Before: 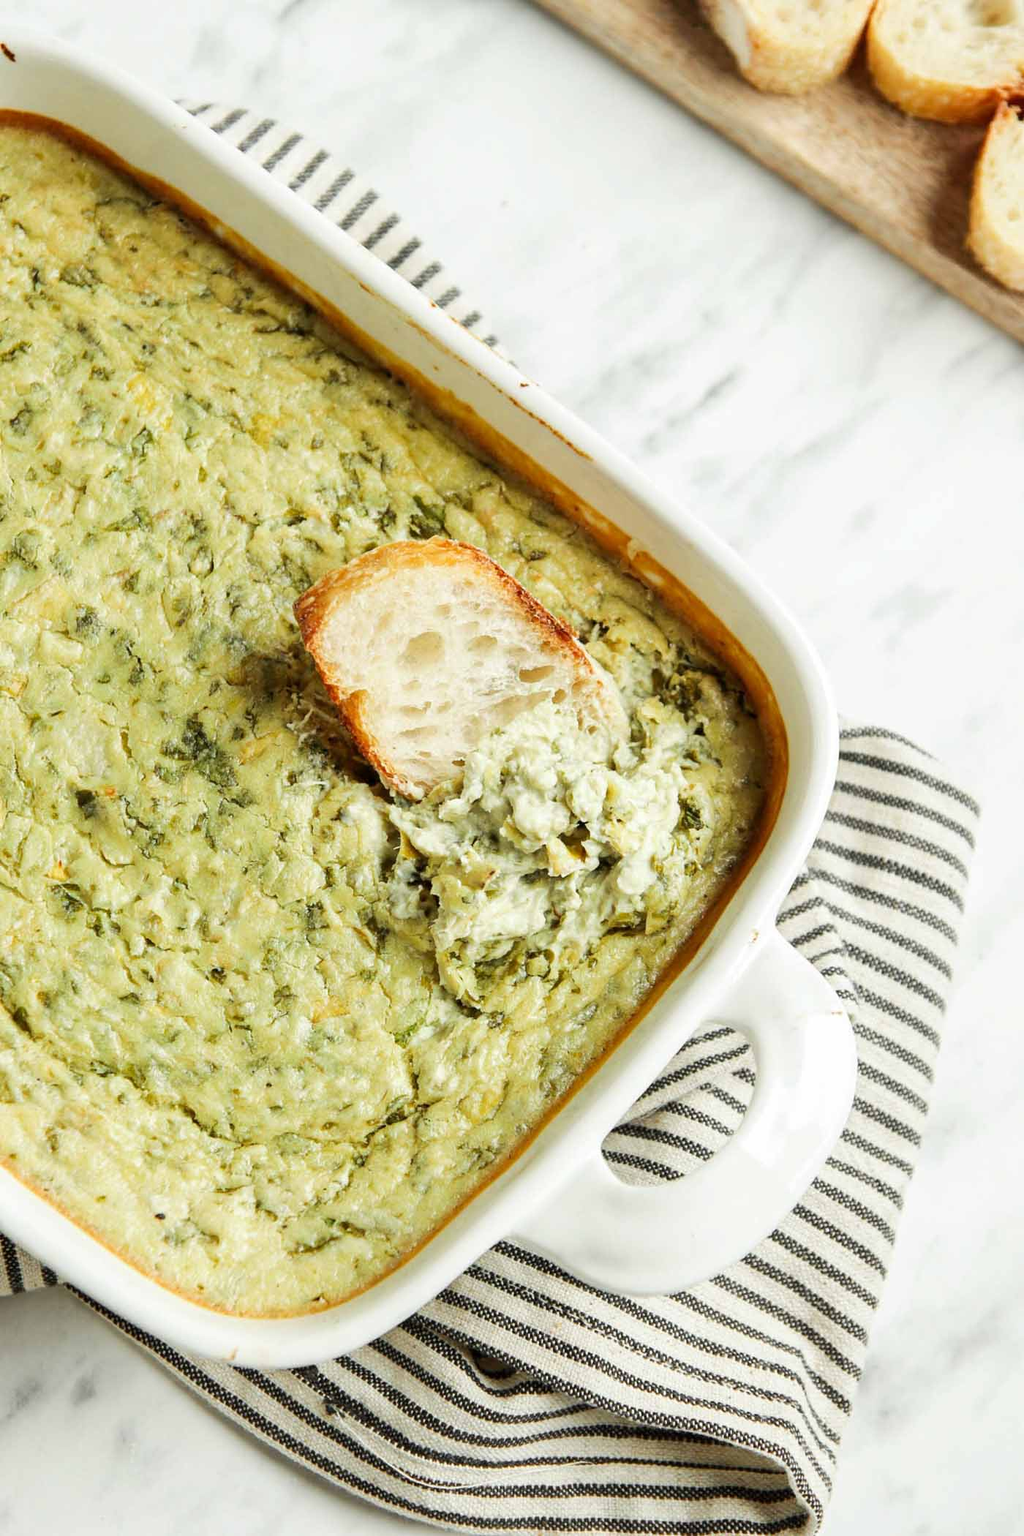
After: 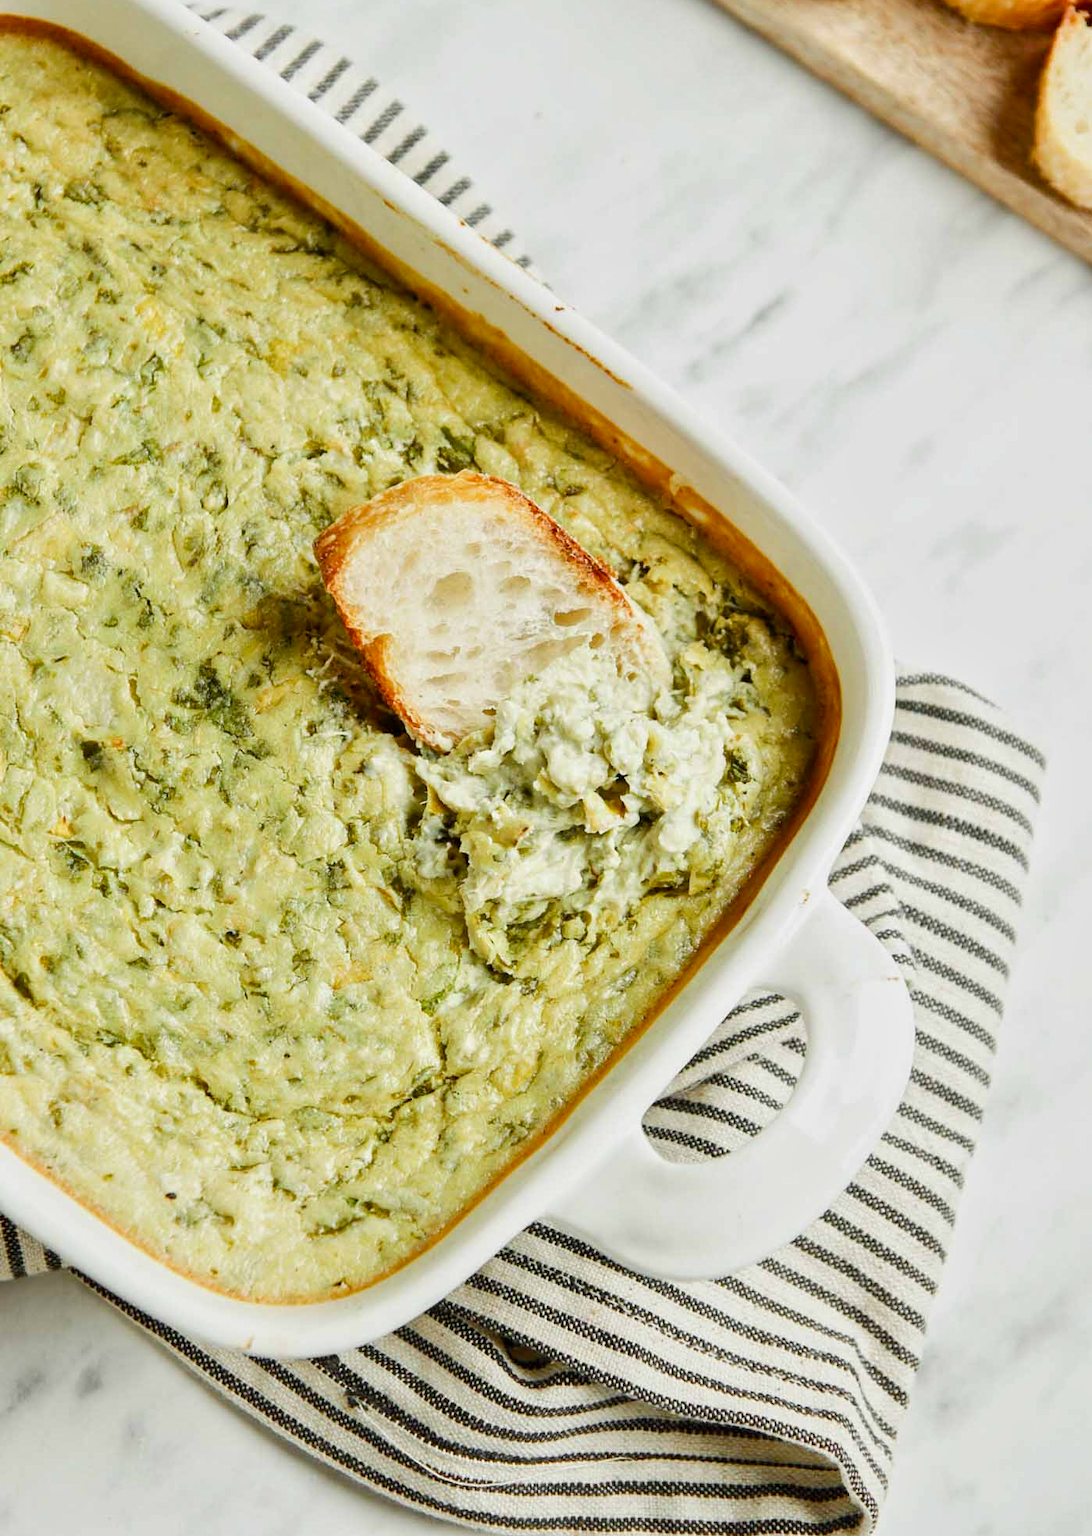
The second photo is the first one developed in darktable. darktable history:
color balance rgb: perceptual saturation grading › global saturation 20%, perceptual saturation grading › highlights -25%, perceptual saturation grading › shadows 25%
tone equalizer: -8 EV -0.002 EV, -7 EV 0.005 EV, -6 EV -0.009 EV, -5 EV 0.011 EV, -4 EV -0.012 EV, -3 EV 0.007 EV, -2 EV -0.062 EV, -1 EV -0.293 EV, +0 EV -0.582 EV, smoothing diameter 2%, edges refinement/feathering 20, mask exposure compensation -1.57 EV, filter diffusion 5
crop and rotate: top 6.25%
